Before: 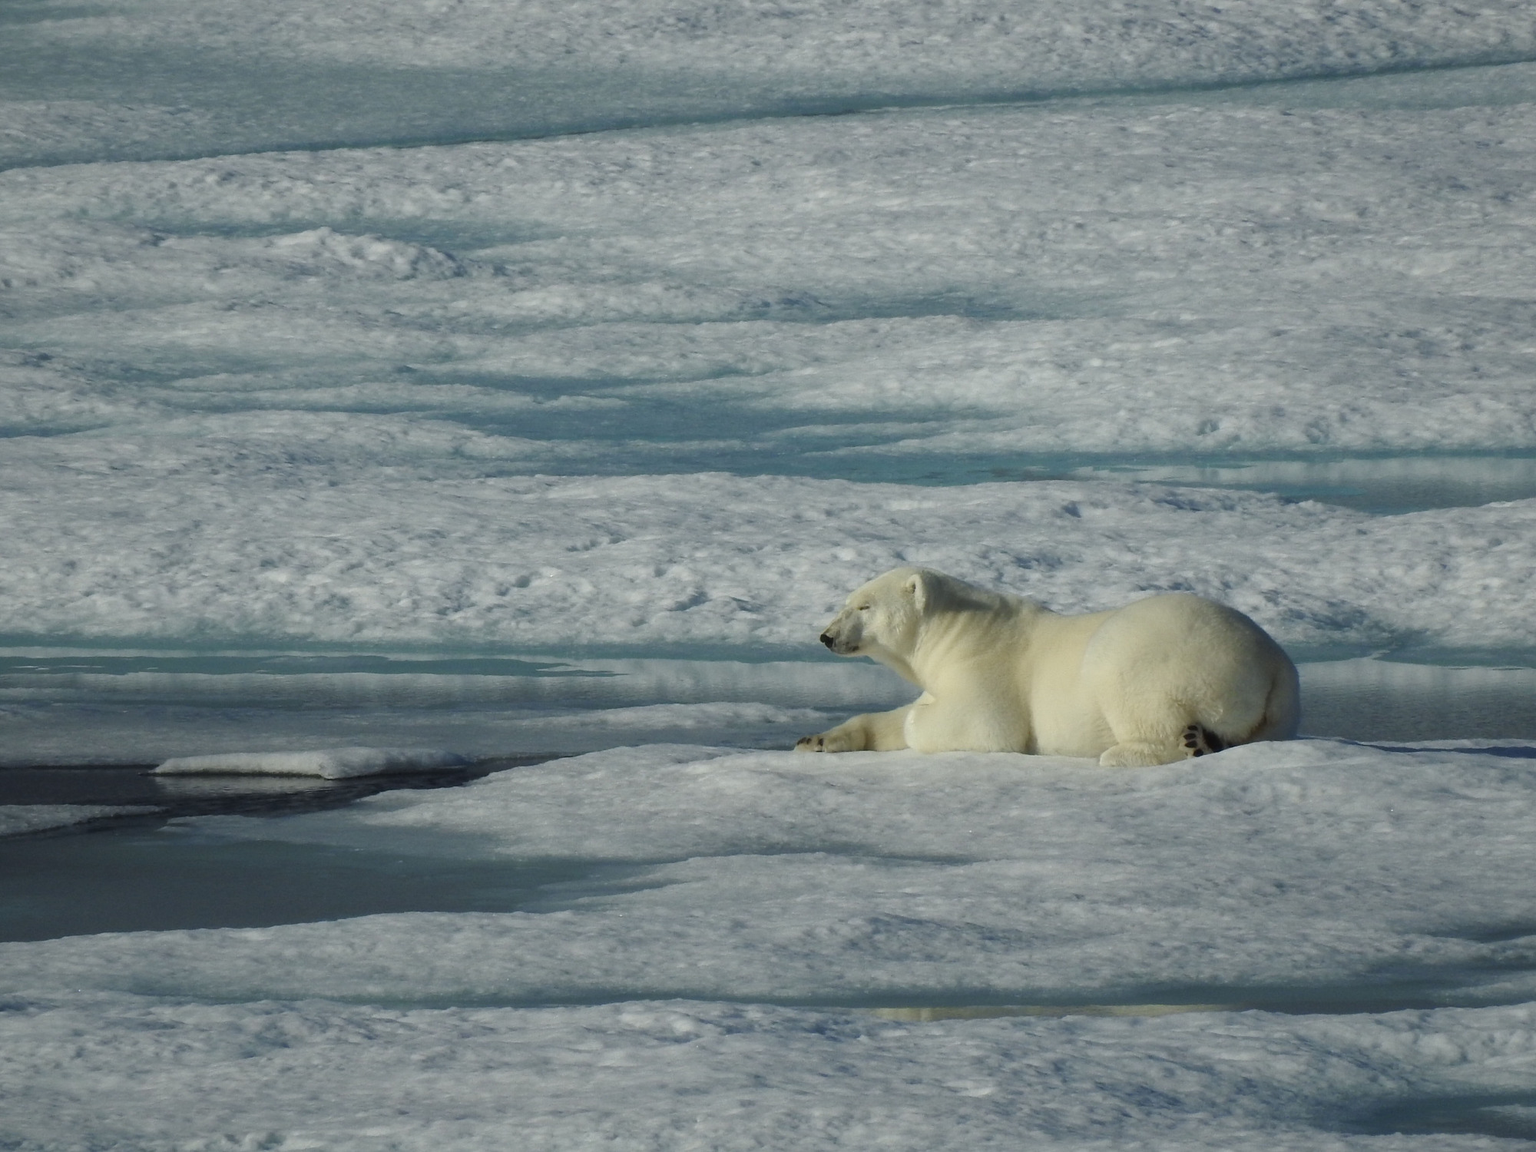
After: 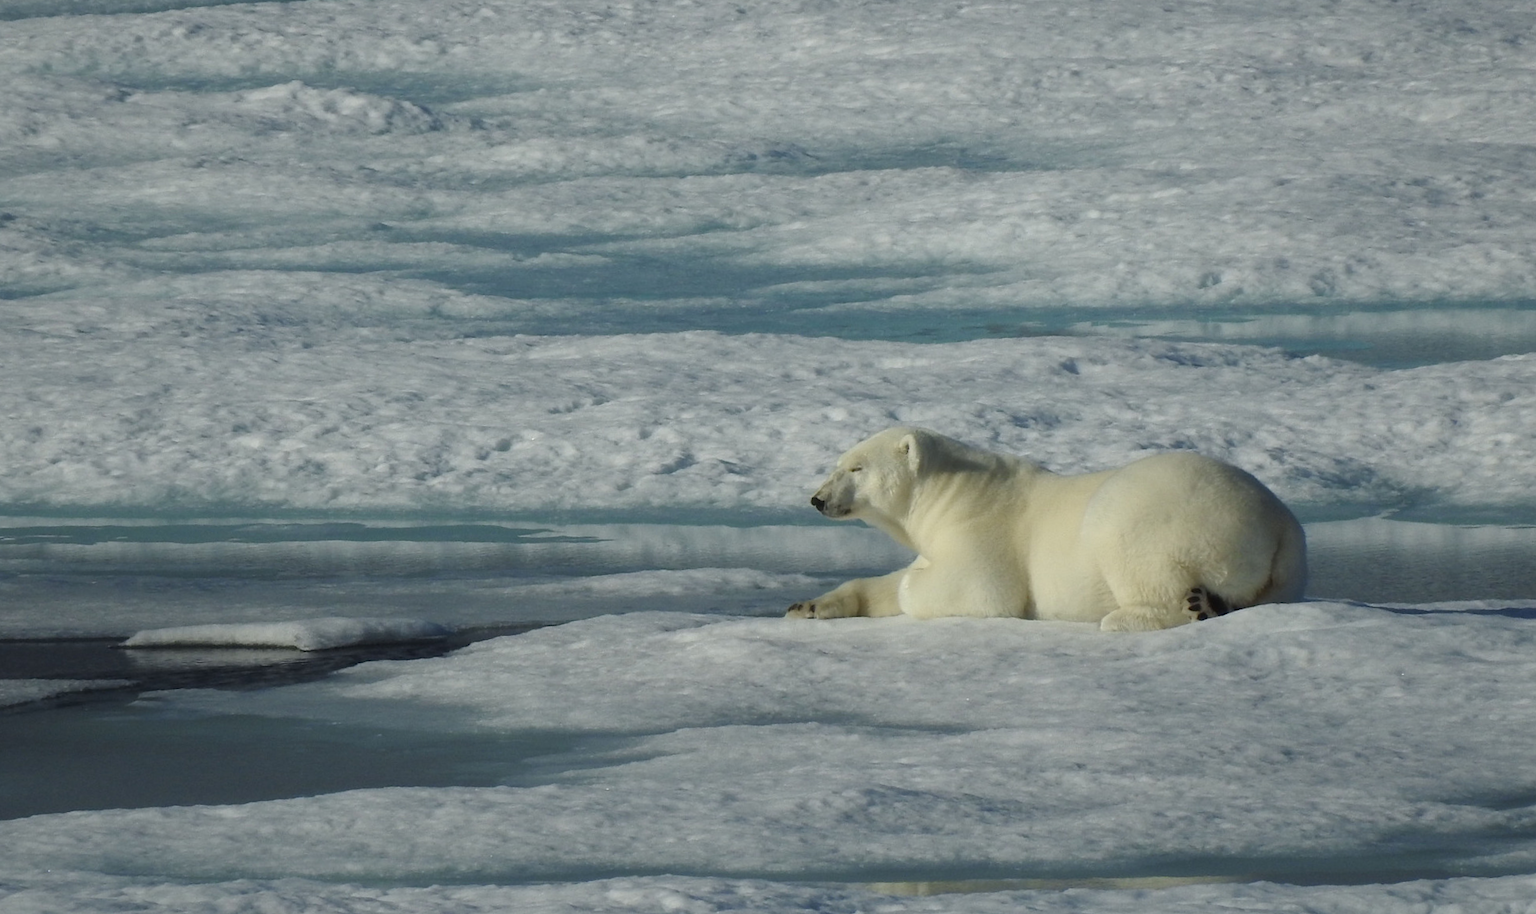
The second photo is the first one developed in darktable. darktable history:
rotate and perspective: rotation -0.45°, automatic cropping original format, crop left 0.008, crop right 0.992, crop top 0.012, crop bottom 0.988
crop and rotate: left 1.814%, top 12.818%, right 0.25%, bottom 9.225%
